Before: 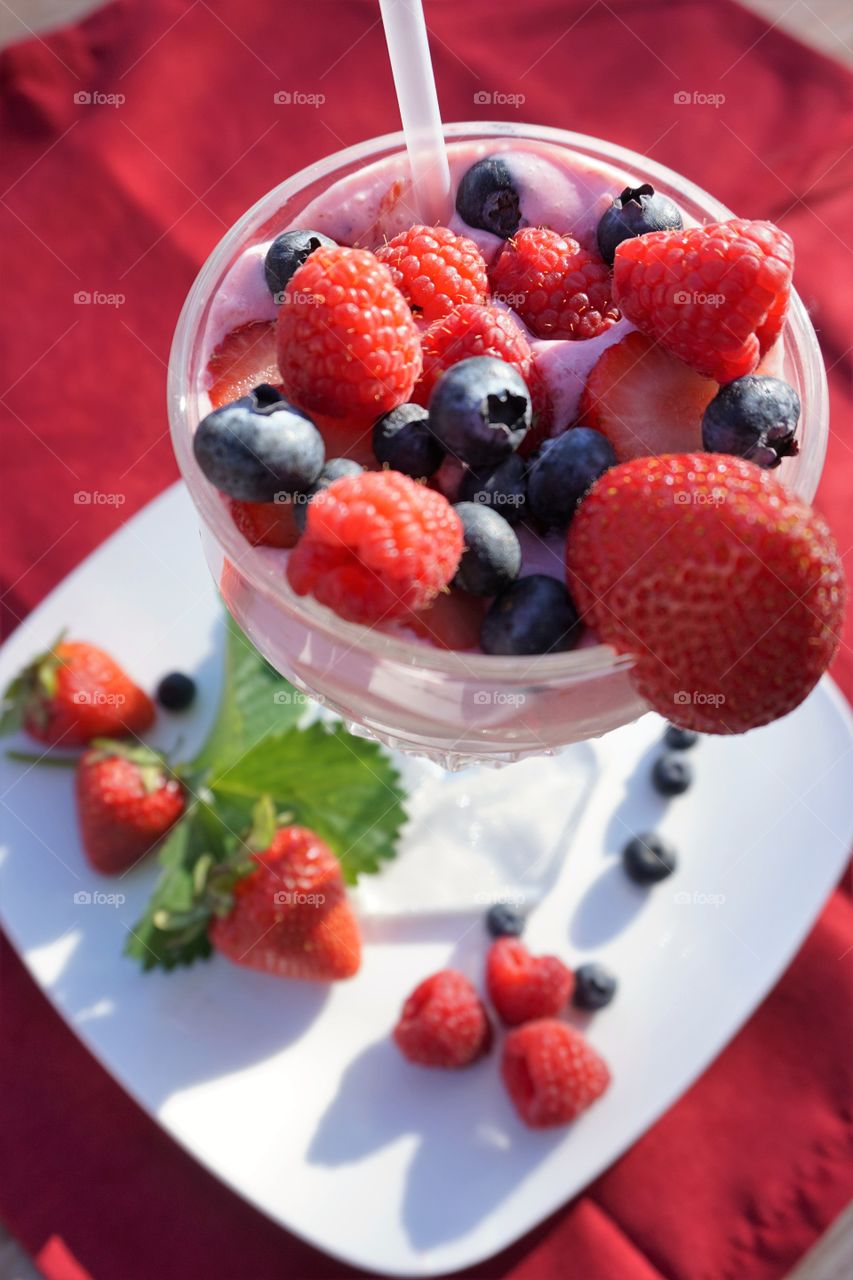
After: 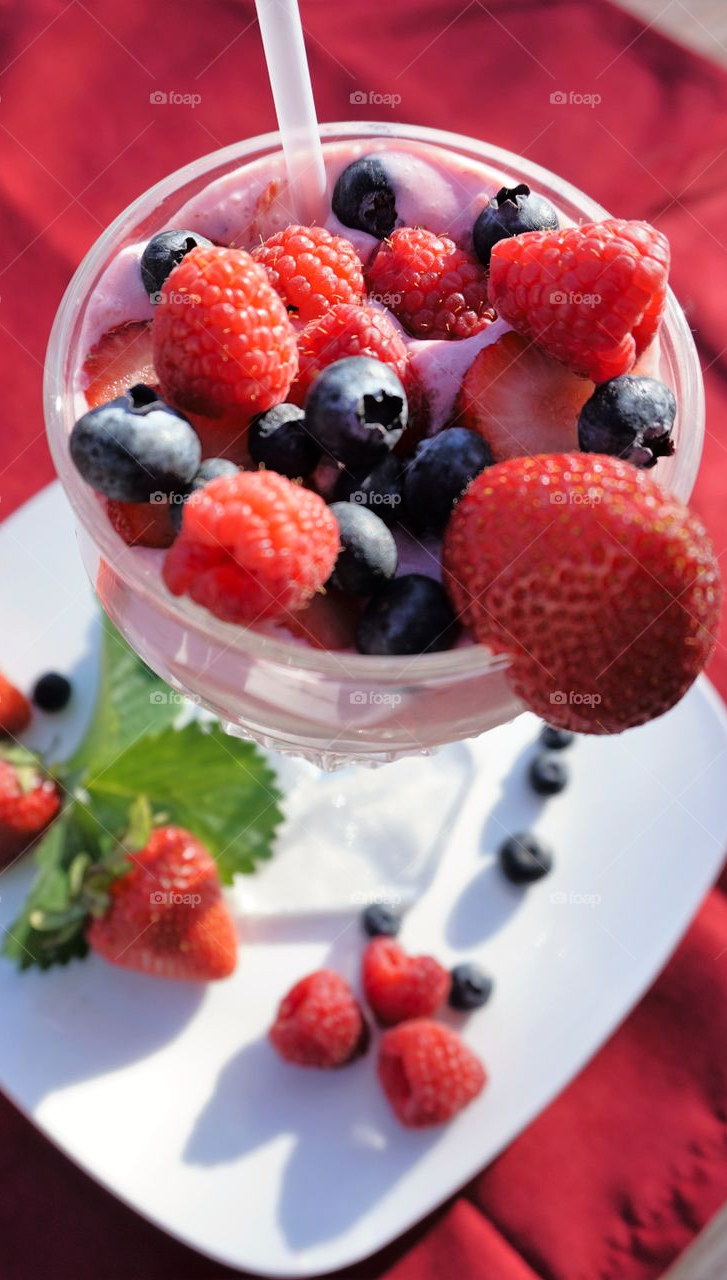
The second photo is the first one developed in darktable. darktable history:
shadows and highlights: shadows 29.28, highlights -29.28, low approximation 0.01, soften with gaussian
crop and rotate: left 14.737%
tone curve: curves: ch0 [(0, 0) (0.126, 0.061) (0.362, 0.382) (0.498, 0.498) (0.706, 0.712) (1, 1)]; ch1 [(0, 0) (0.5, 0.522) (0.55, 0.586) (1, 1)]; ch2 [(0, 0) (0.44, 0.424) (0.5, 0.482) (0.537, 0.538) (1, 1)], color space Lab, linked channels, preserve colors none
